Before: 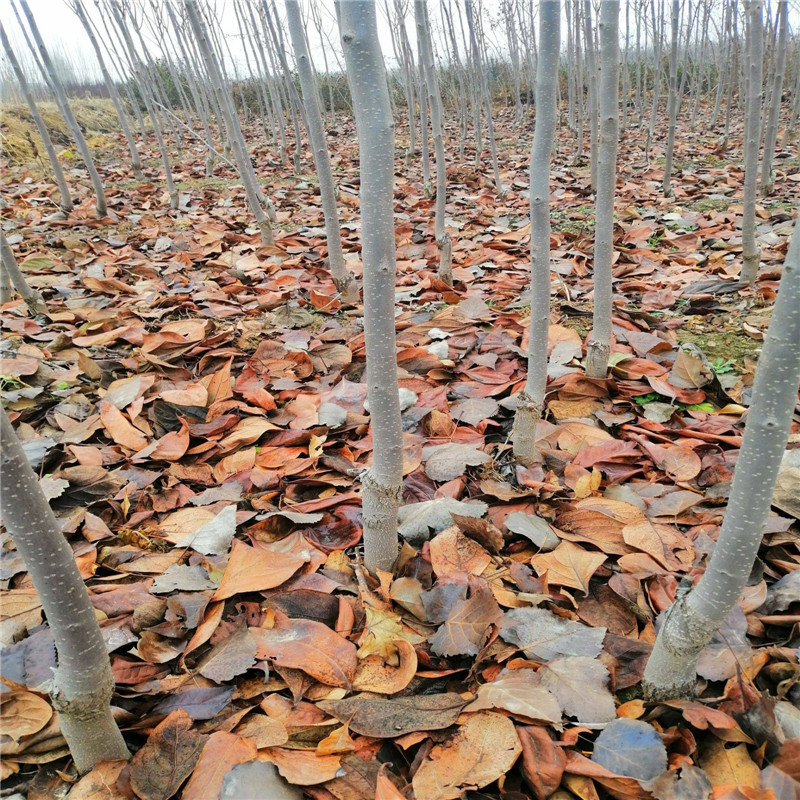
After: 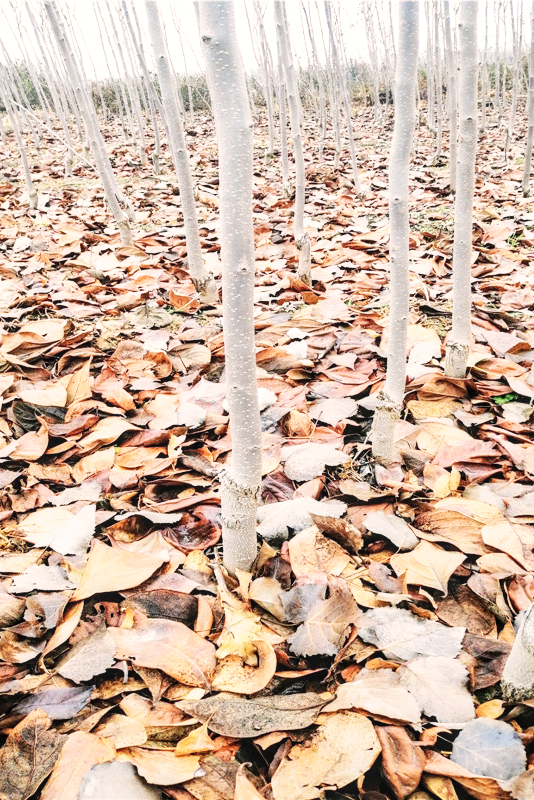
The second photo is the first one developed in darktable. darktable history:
color correction: highlights a* 5.59, highlights b* 5.24, saturation 0.68
local contrast: on, module defaults
exposure: exposure 0.078 EV, compensate highlight preservation false
base curve: curves: ch0 [(0, 0) (0.007, 0.004) (0.027, 0.03) (0.046, 0.07) (0.207, 0.54) (0.442, 0.872) (0.673, 0.972) (1, 1)], preserve colors none
crop and rotate: left 17.732%, right 15.423%
